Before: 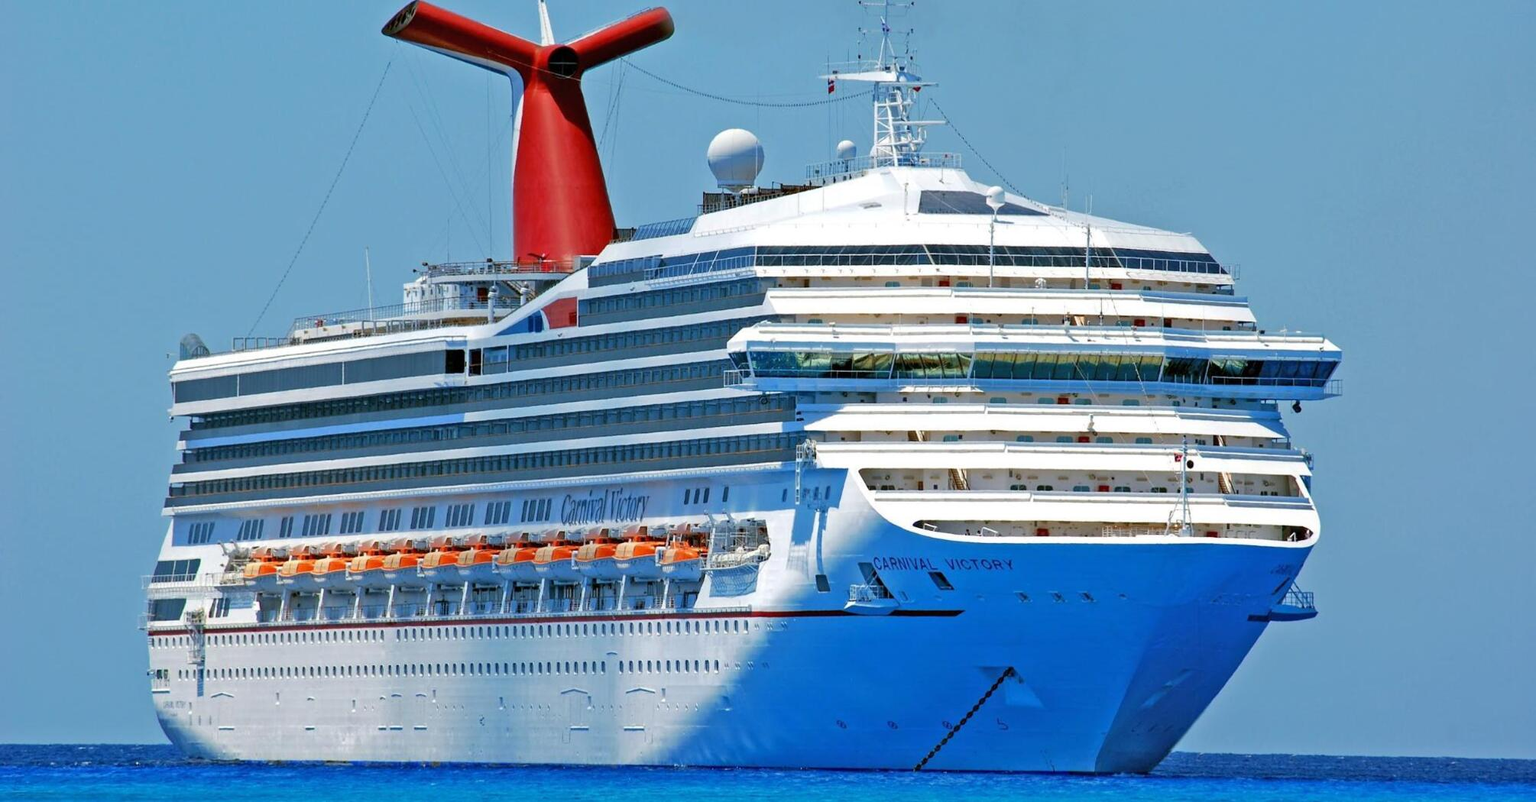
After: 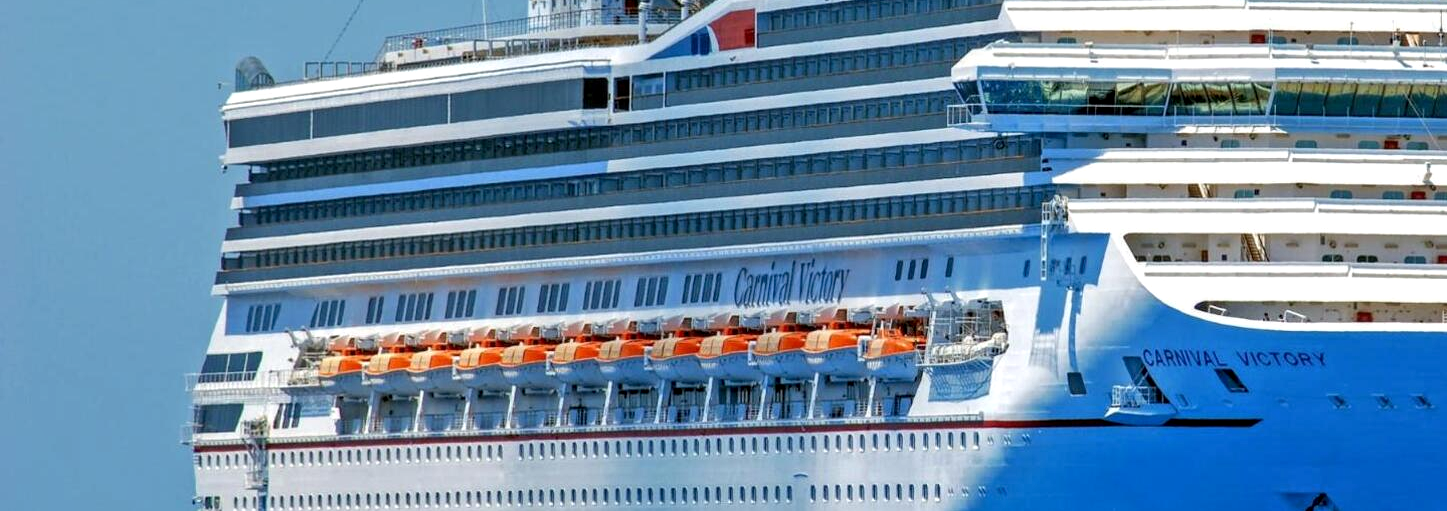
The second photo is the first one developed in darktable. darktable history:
crop: top 36.243%, right 28.01%, bottom 15.051%
exposure: black level correction 0.001, compensate highlight preservation false
local contrast: detail 130%
